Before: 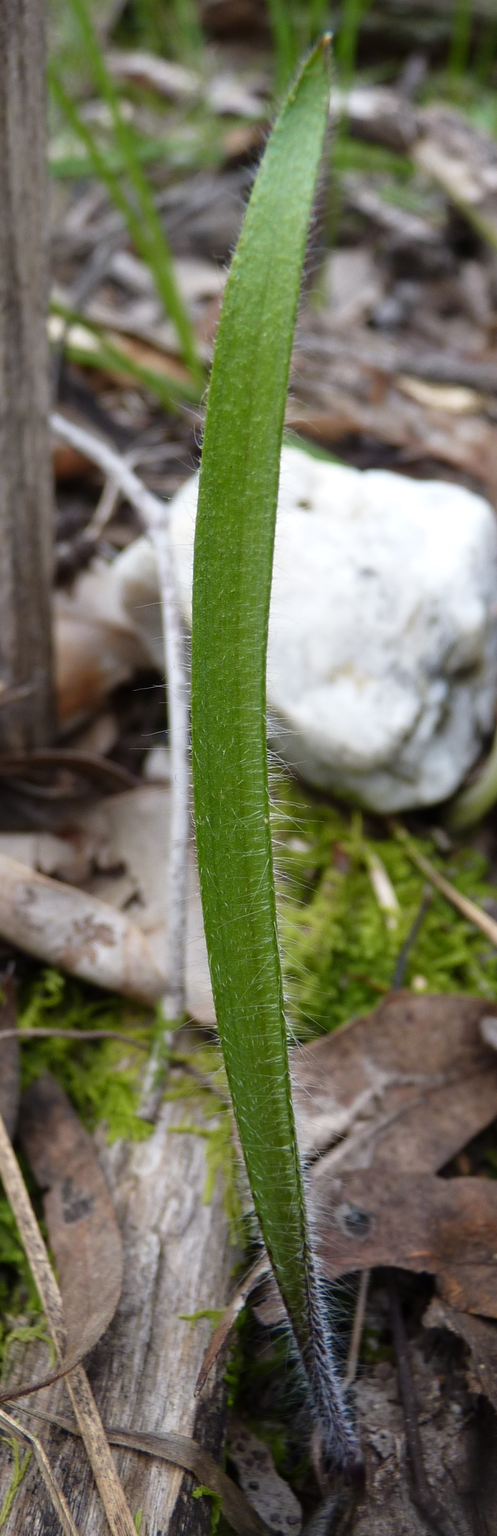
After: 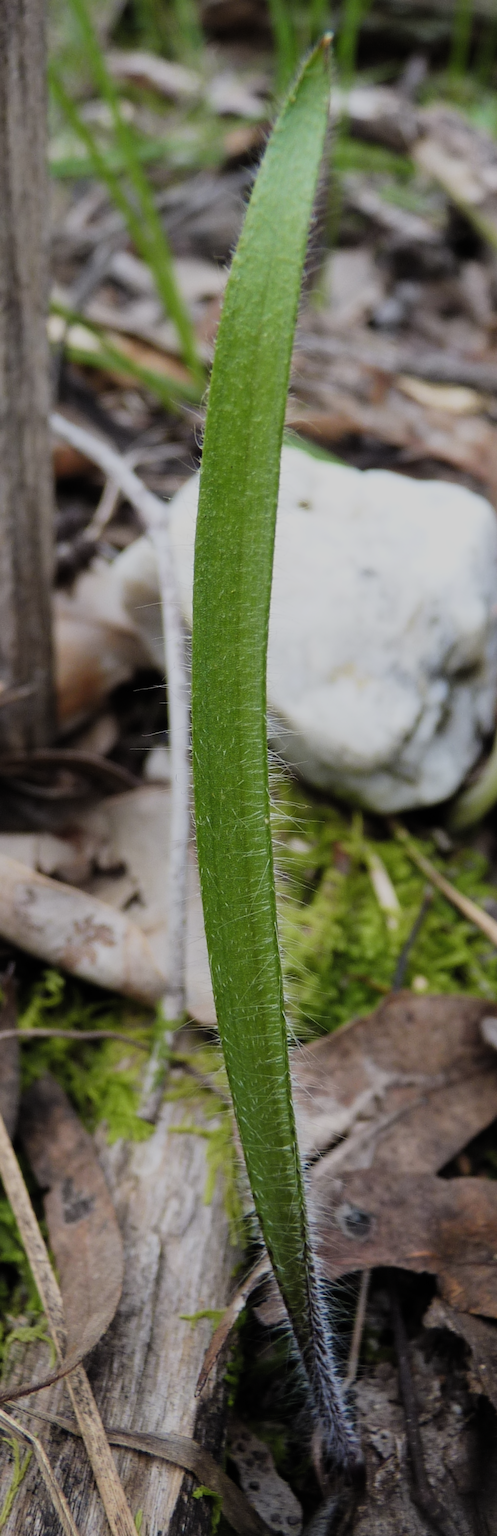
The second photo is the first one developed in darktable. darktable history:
filmic rgb: black relative exposure -7.65 EV, white relative exposure 4.56 EV, threshold 3.05 EV, hardness 3.61, contrast 1.057, color science v5 (2021), contrast in shadows safe, contrast in highlights safe, enable highlight reconstruction true
